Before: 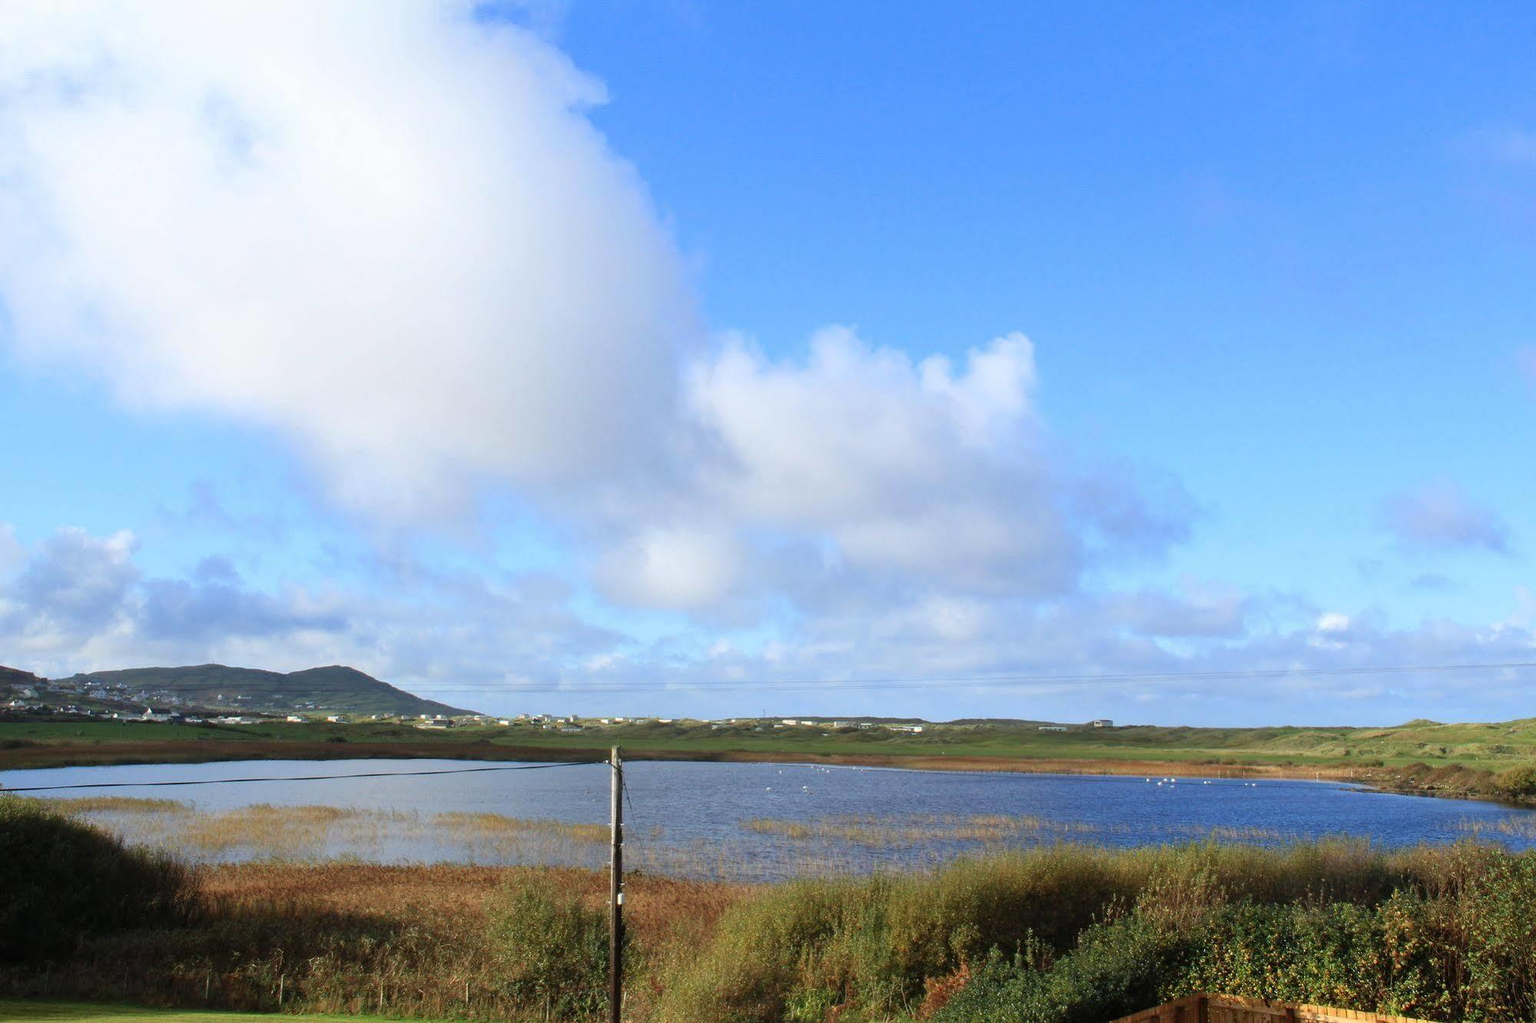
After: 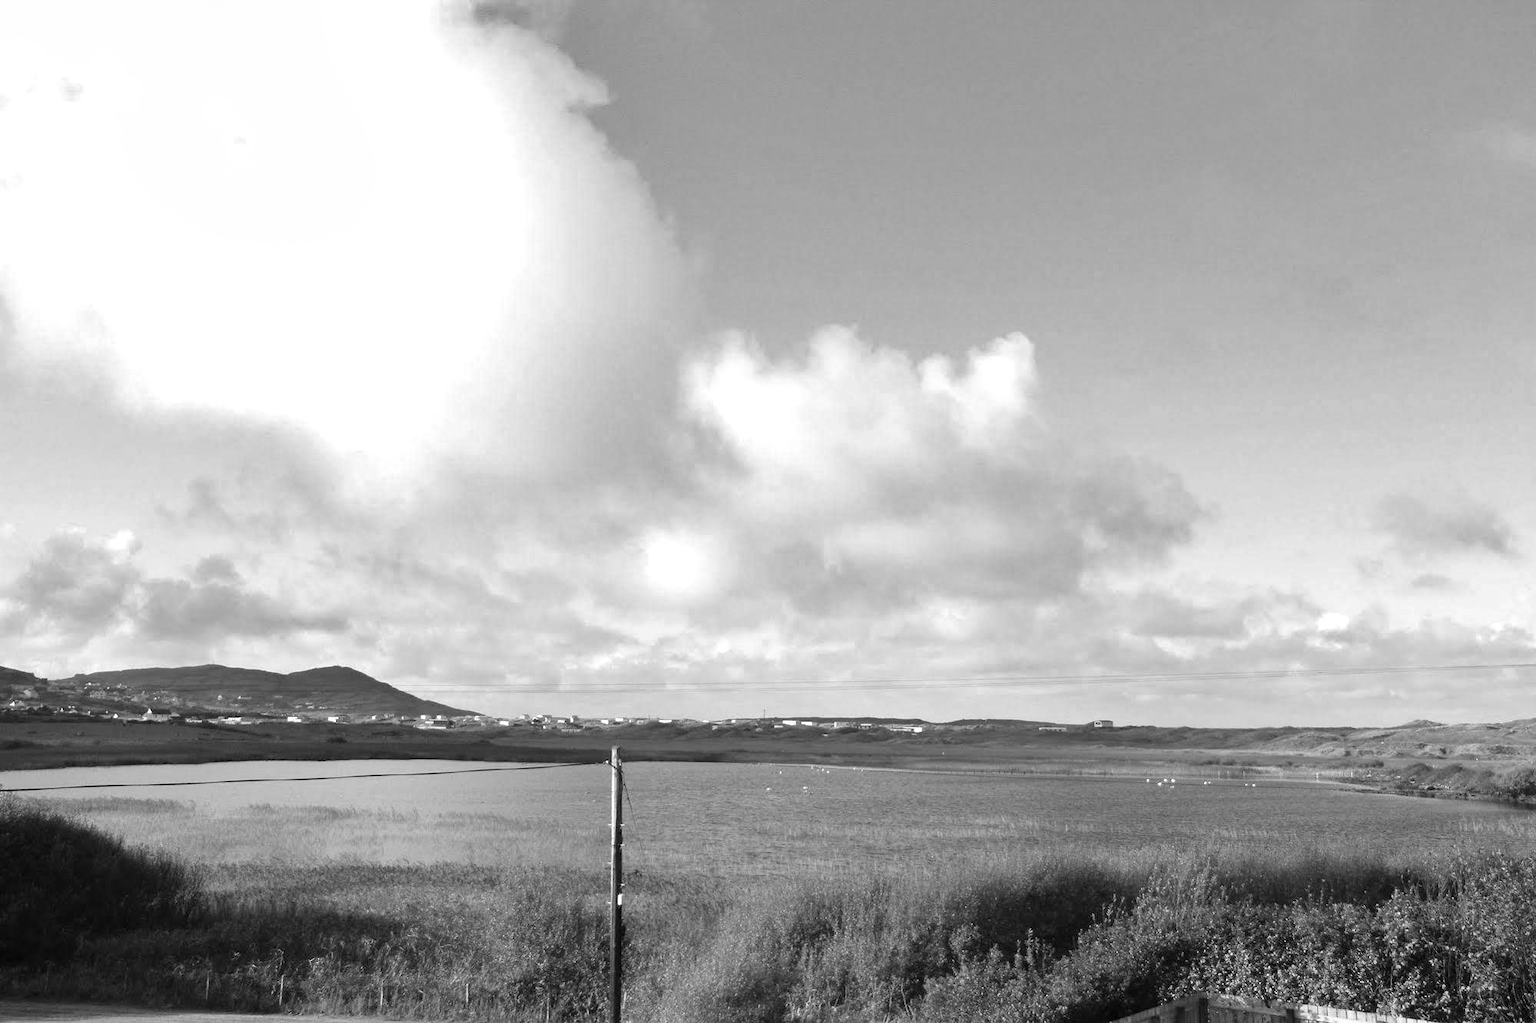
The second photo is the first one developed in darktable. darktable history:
shadows and highlights: shadows 32.83, highlights -47.7, soften with gaussian
monochrome: on, module defaults
exposure: exposure 0.426 EV, compensate highlight preservation false
